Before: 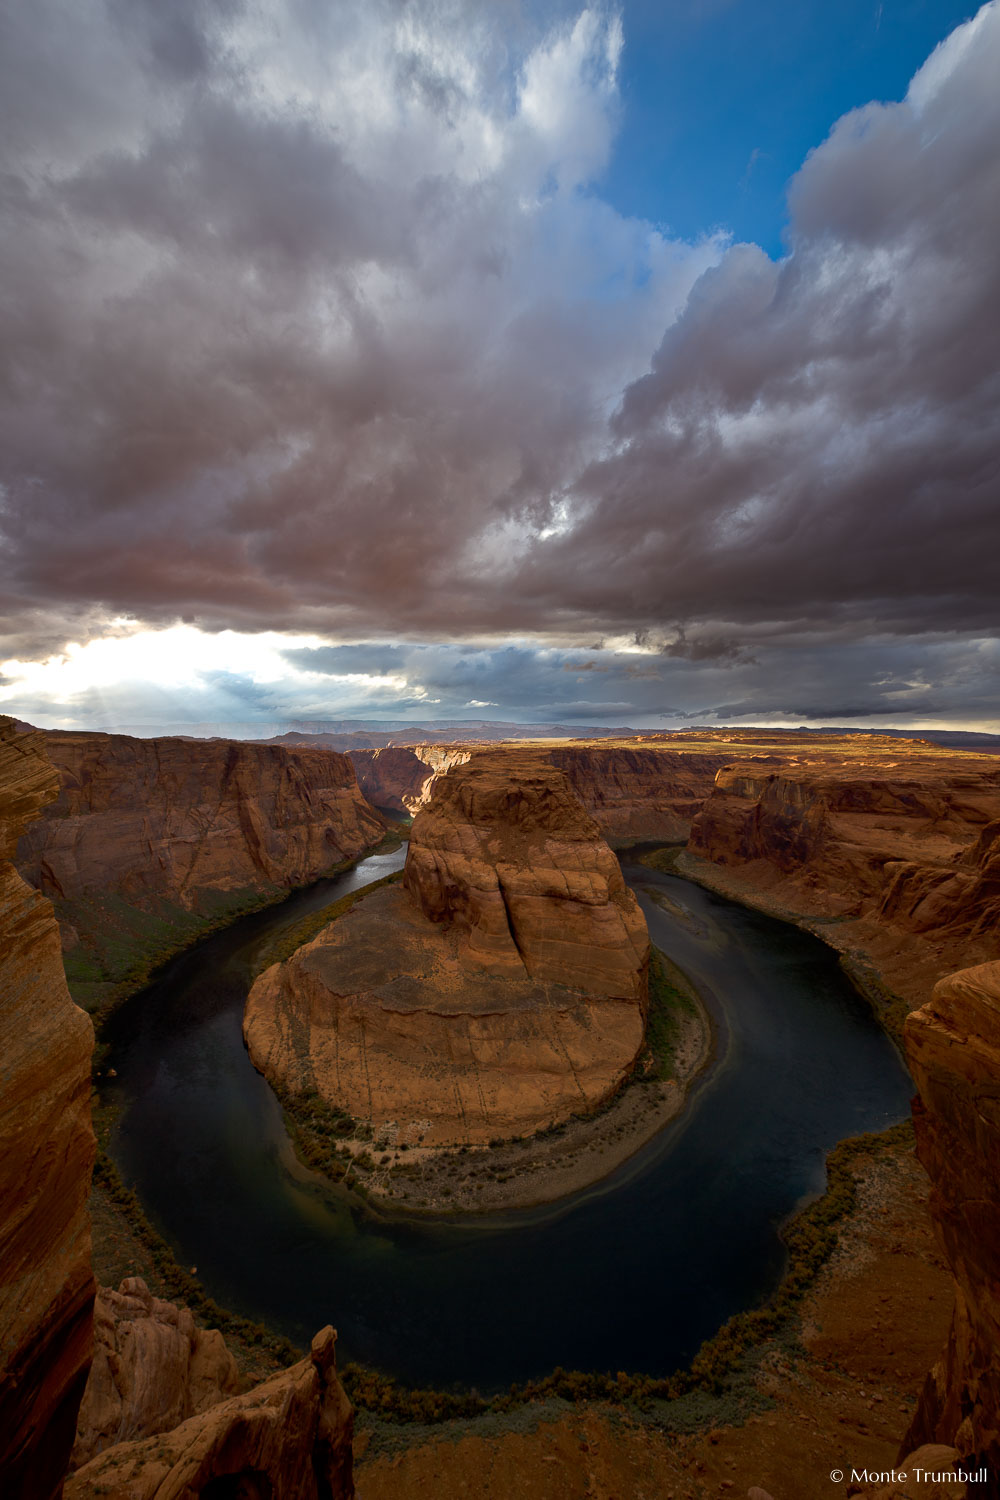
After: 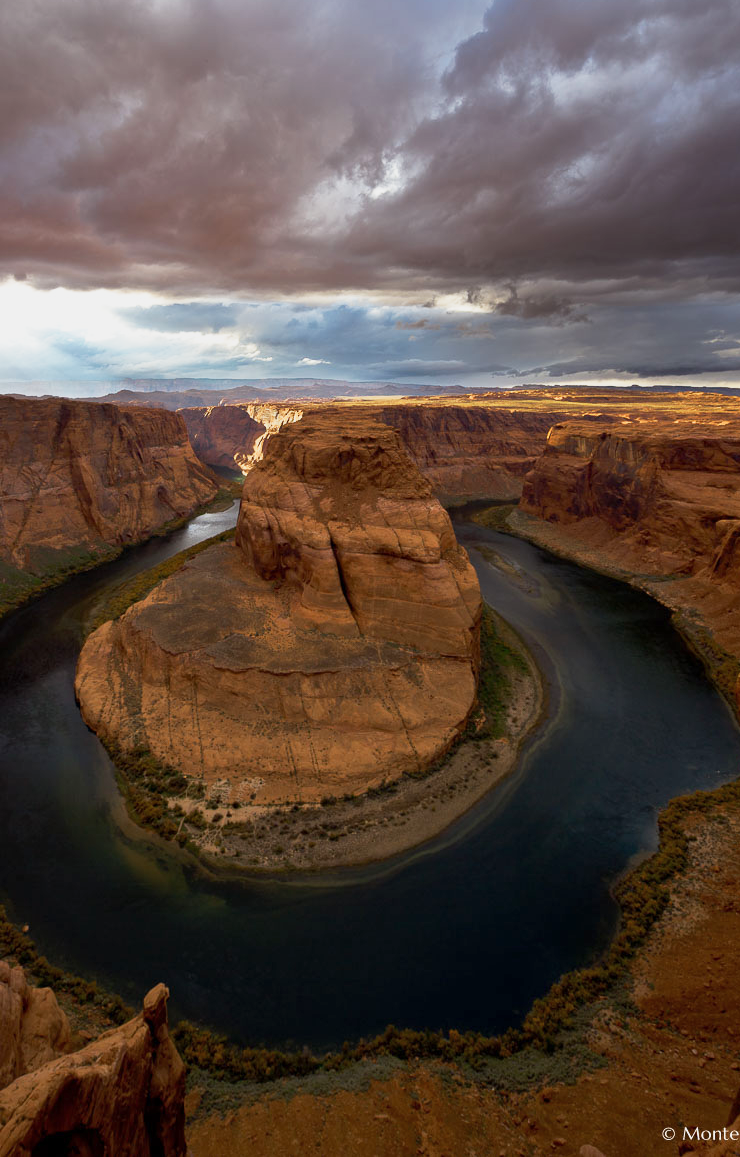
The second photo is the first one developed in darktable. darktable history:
crop: left 16.871%, top 22.857%, right 9.116%
shadows and highlights: shadows 20.91, highlights -35.45, soften with gaussian
base curve: curves: ch0 [(0, 0) (0.088, 0.125) (0.176, 0.251) (0.354, 0.501) (0.613, 0.749) (1, 0.877)], preserve colors none
